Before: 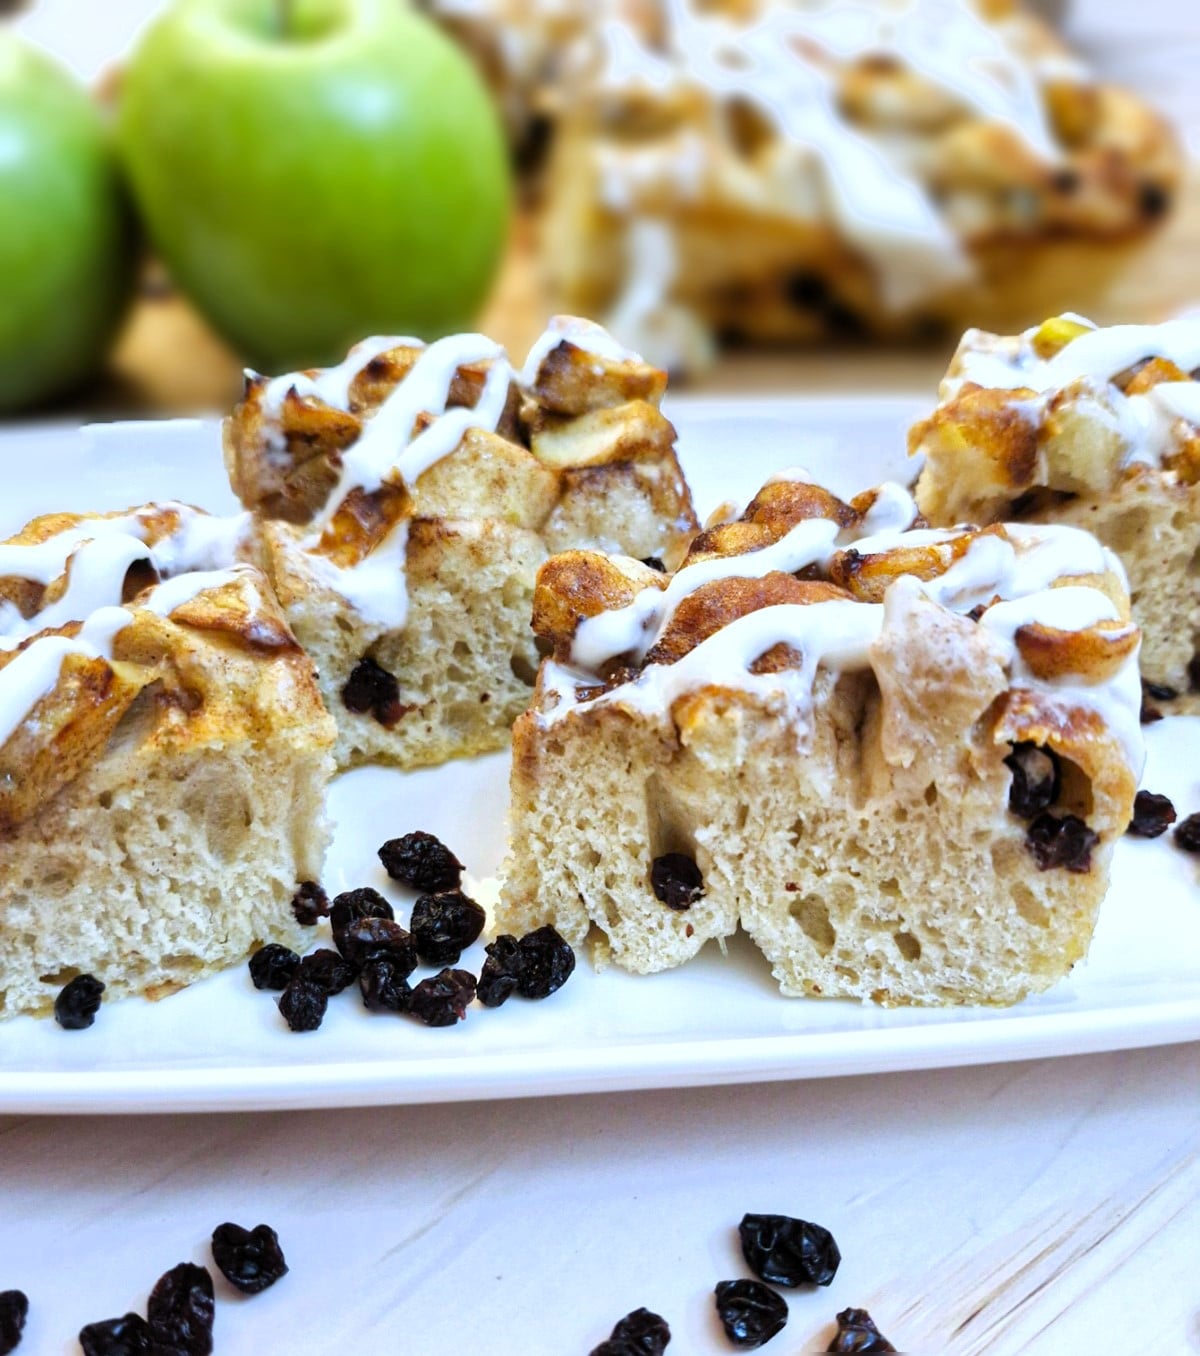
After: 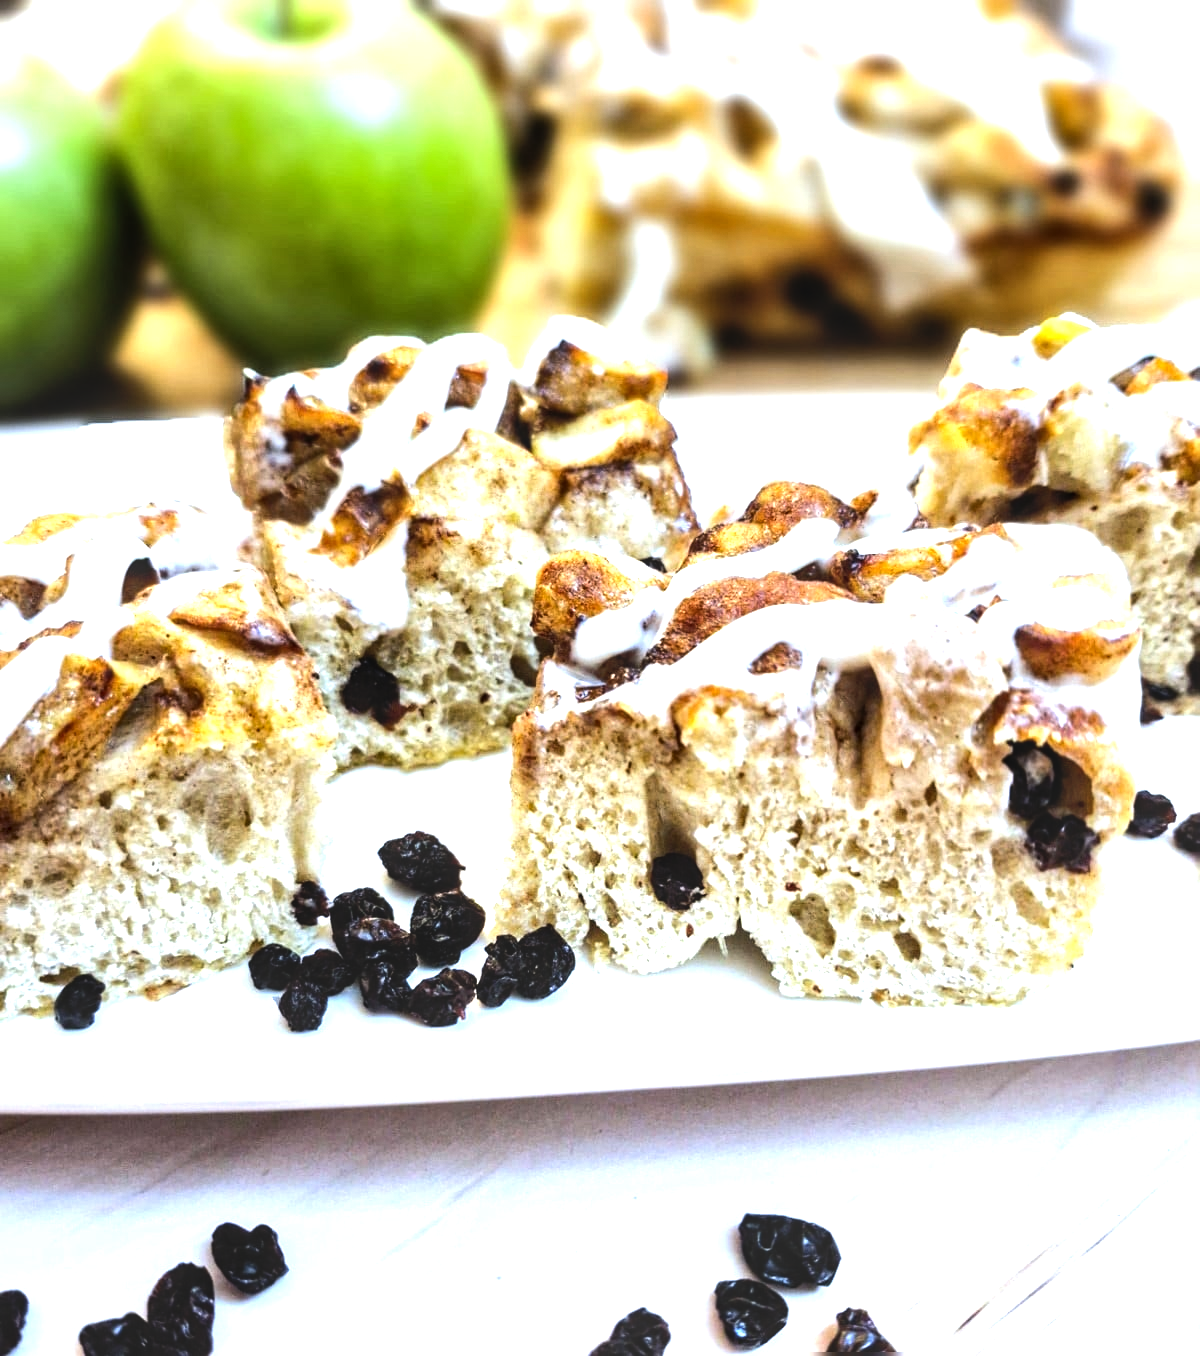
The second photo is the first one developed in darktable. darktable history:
shadows and highlights: radius 335.56, shadows 64.15, highlights 4.52, compress 87.79%, soften with gaussian
tone equalizer: -8 EV -1.11 EV, -7 EV -1.02 EV, -6 EV -0.854 EV, -5 EV -0.606 EV, -3 EV 0.607 EV, -2 EV 0.876 EV, -1 EV 1 EV, +0 EV 1.08 EV, edges refinement/feathering 500, mask exposure compensation -1.57 EV, preserve details no
local contrast: on, module defaults
